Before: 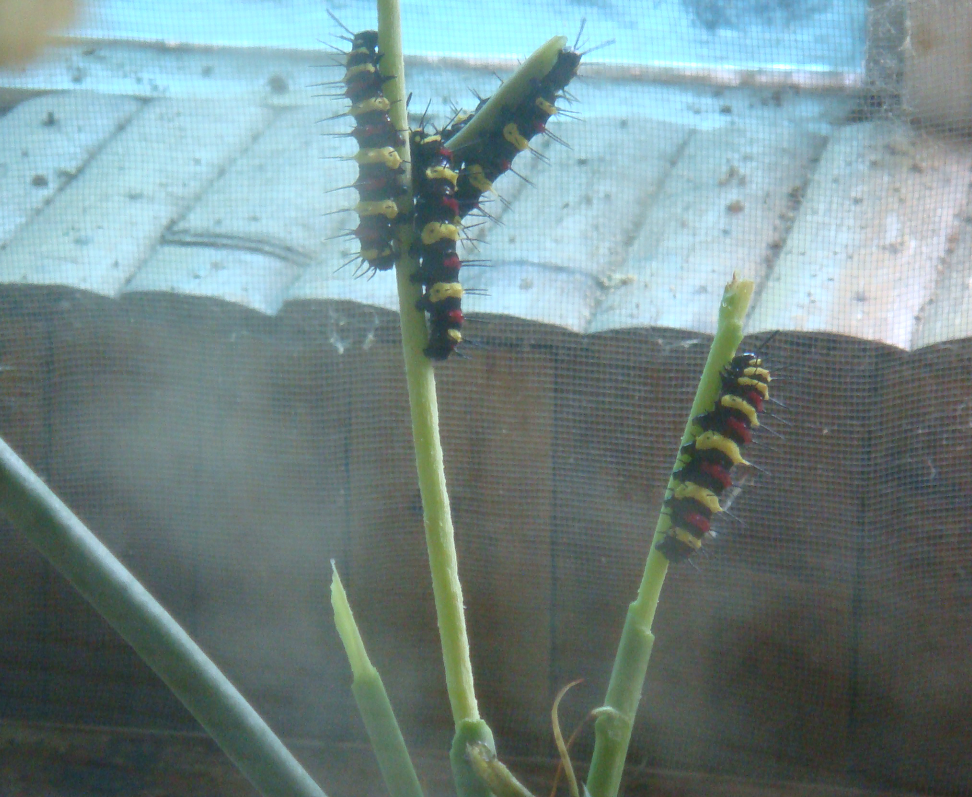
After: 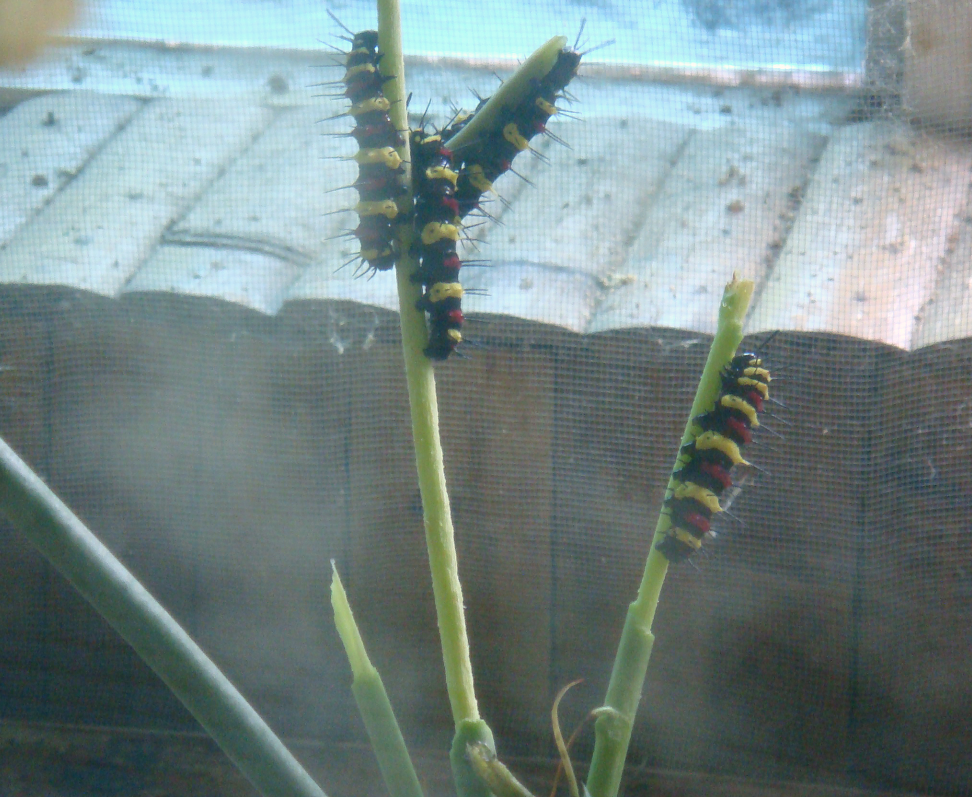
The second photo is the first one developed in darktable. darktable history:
color correction: highlights a* 5.43, highlights b* 5.34, shadows a* -4.56, shadows b* -5.1
